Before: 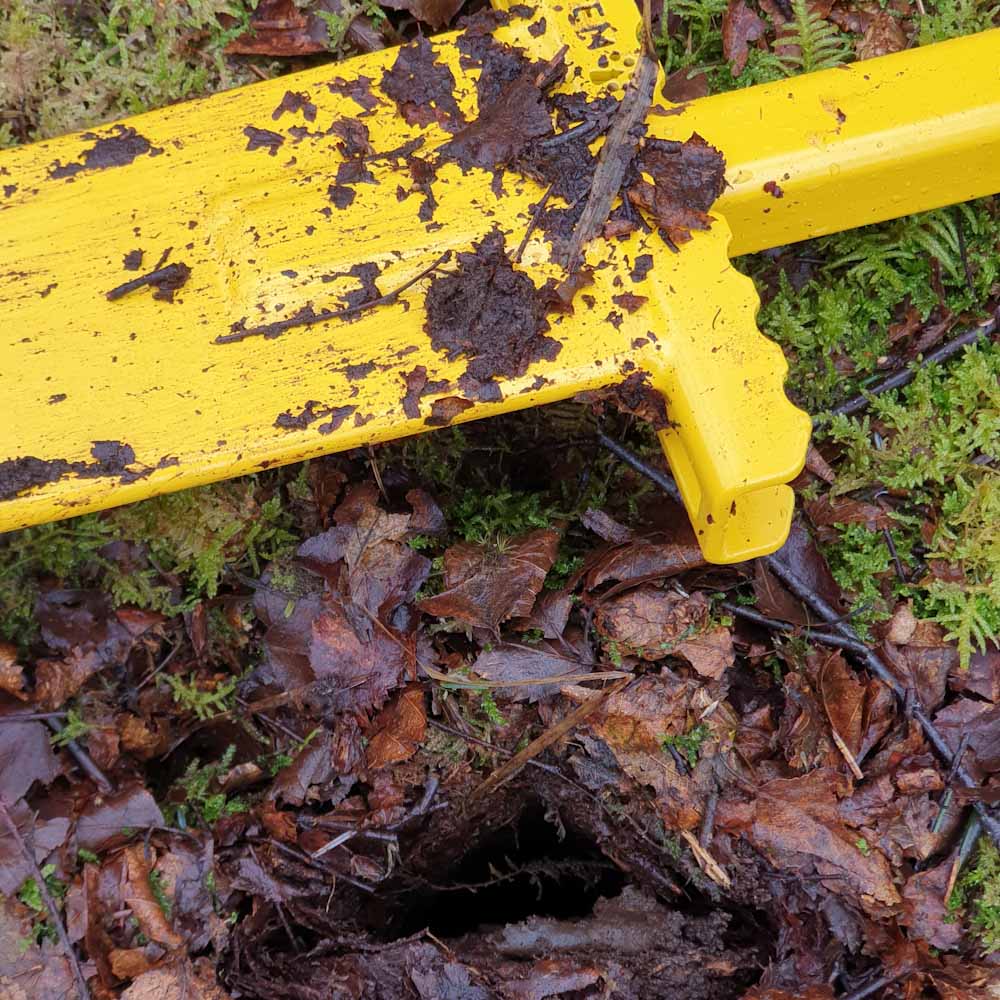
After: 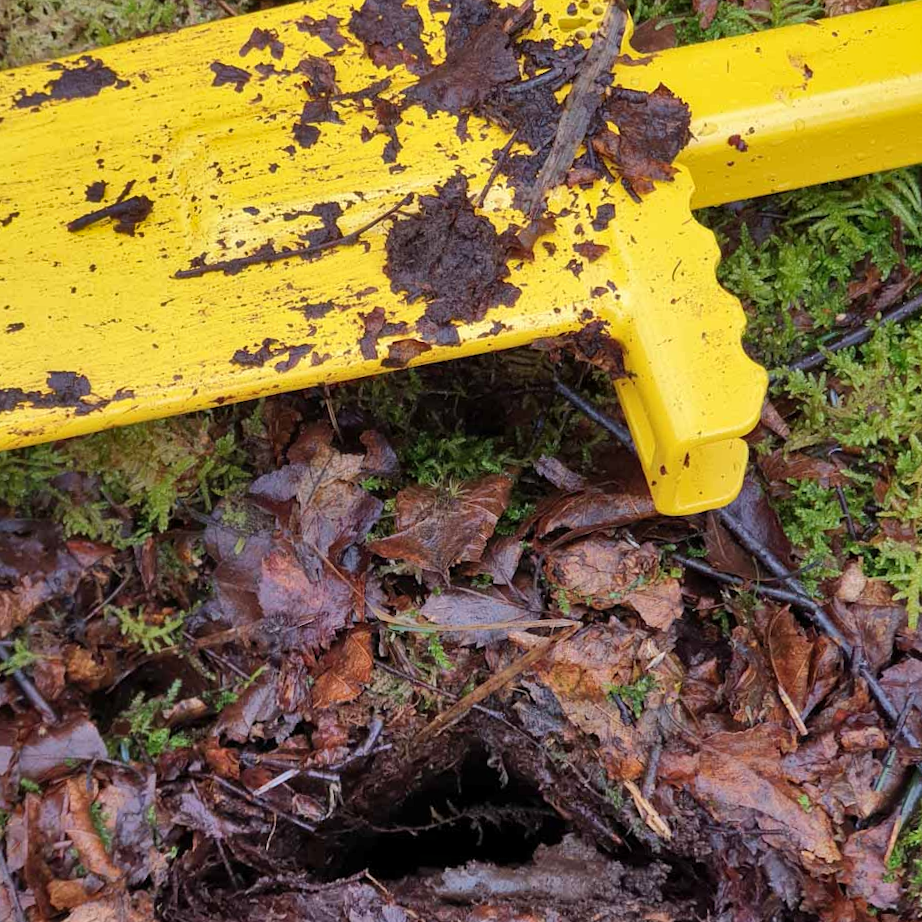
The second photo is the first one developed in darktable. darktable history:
shadows and highlights: low approximation 0.01, soften with gaussian
crop and rotate: angle -1.96°, left 3.097%, top 4.154%, right 1.586%, bottom 0.529%
